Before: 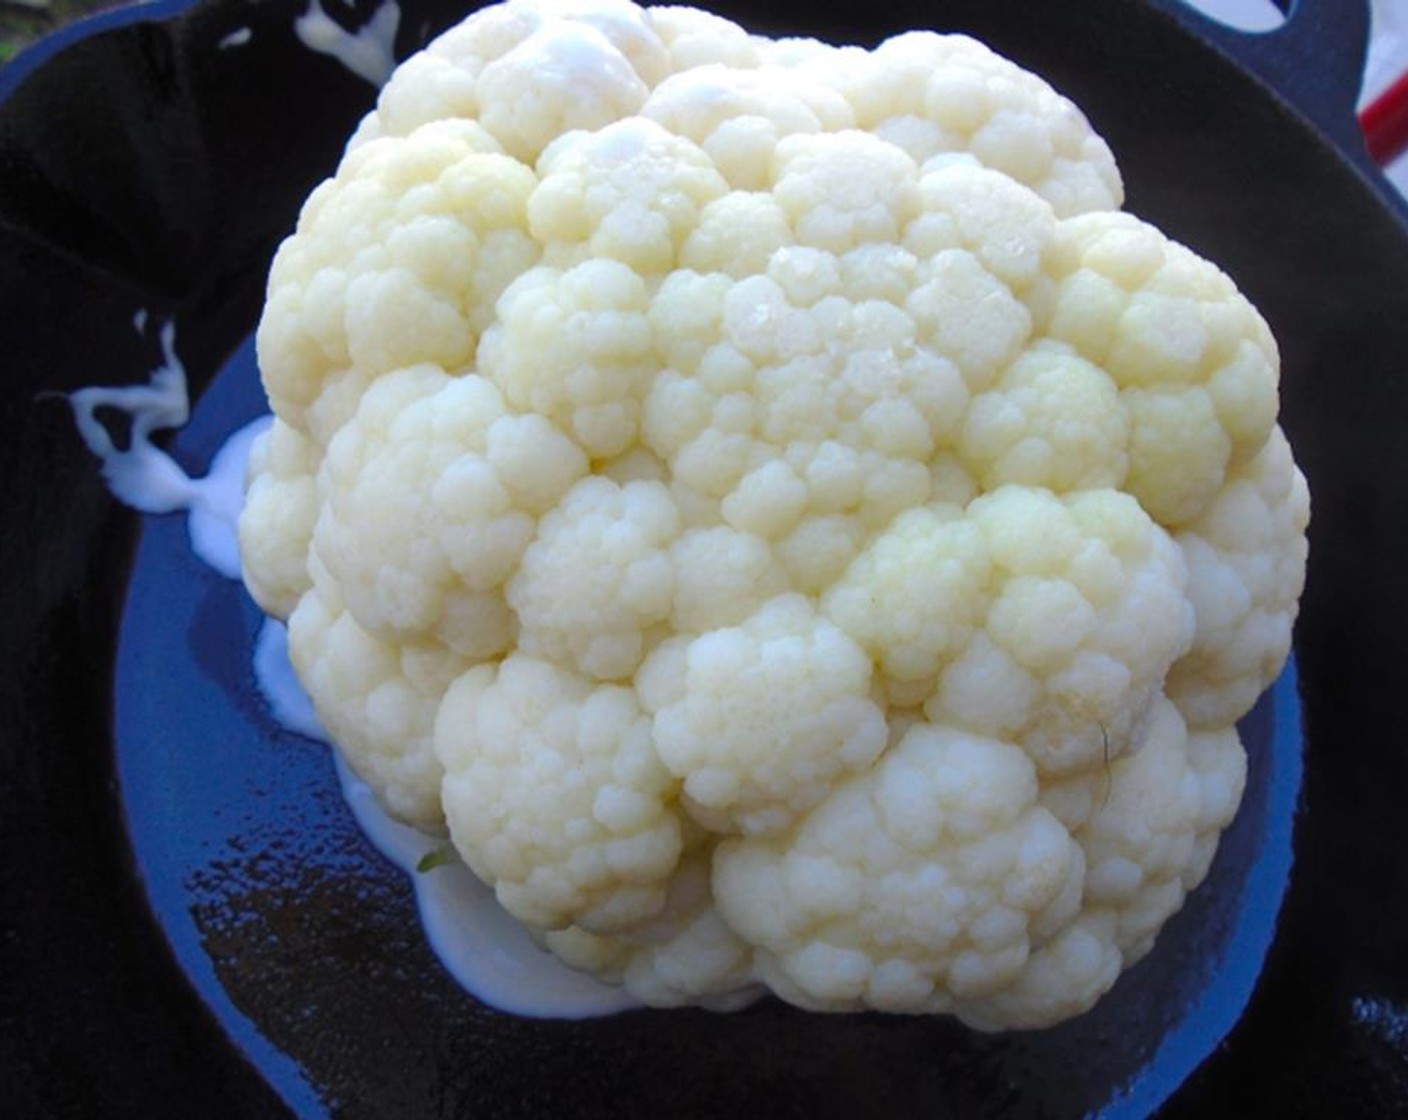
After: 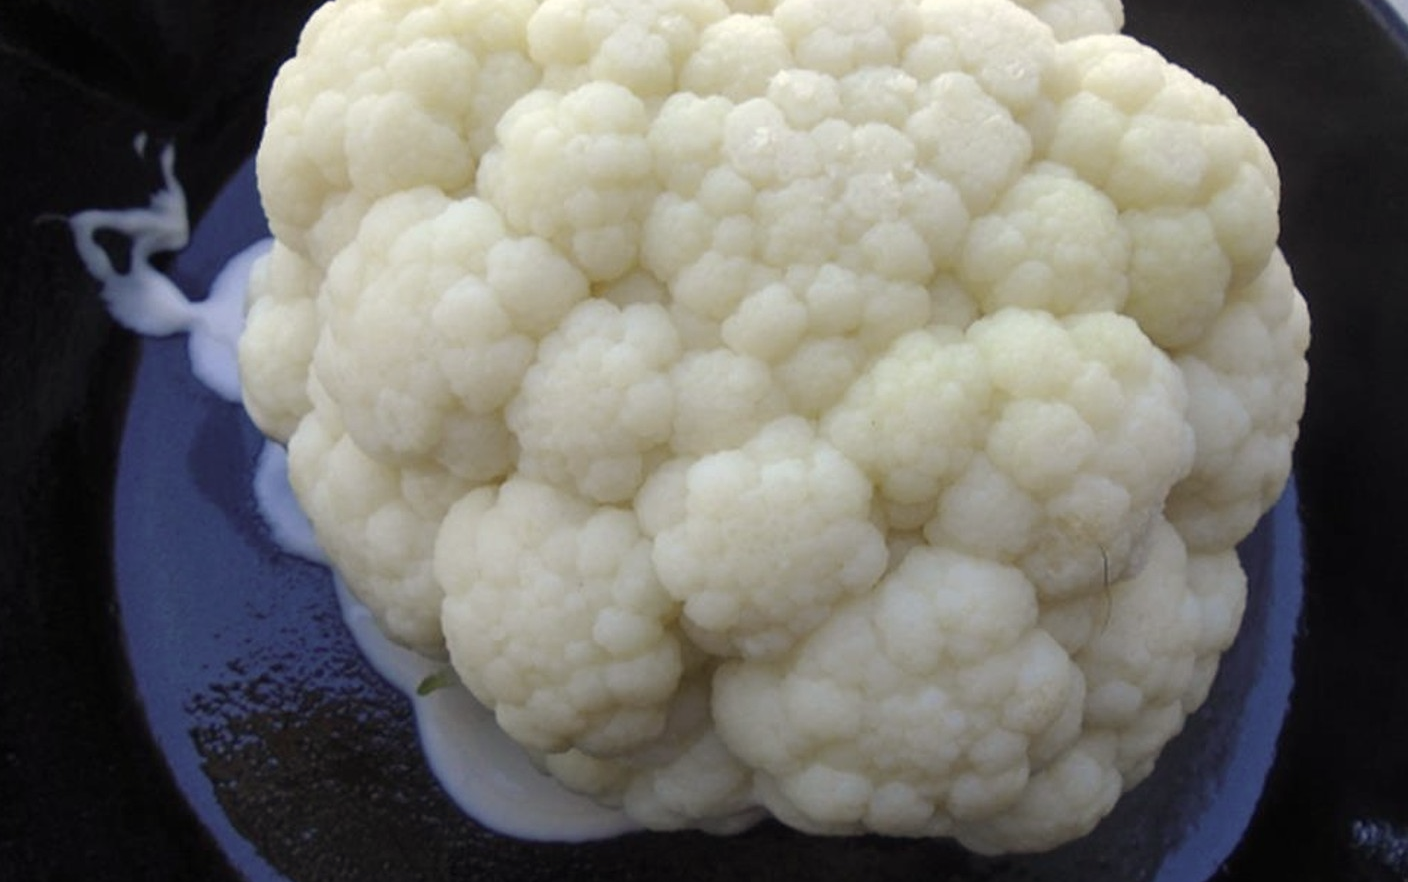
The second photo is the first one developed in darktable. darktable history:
color zones: curves: ch0 [(0, 0.559) (0.153, 0.551) (0.229, 0.5) (0.429, 0.5) (0.571, 0.5) (0.714, 0.5) (0.857, 0.5) (1, 0.559)]; ch1 [(0, 0.417) (0.112, 0.336) (0.213, 0.26) (0.429, 0.34) (0.571, 0.35) (0.683, 0.331) (0.857, 0.344) (1, 0.417)]
crop and rotate: top 15.856%, bottom 5.335%
color correction: highlights a* 1.37, highlights b* 17.97
